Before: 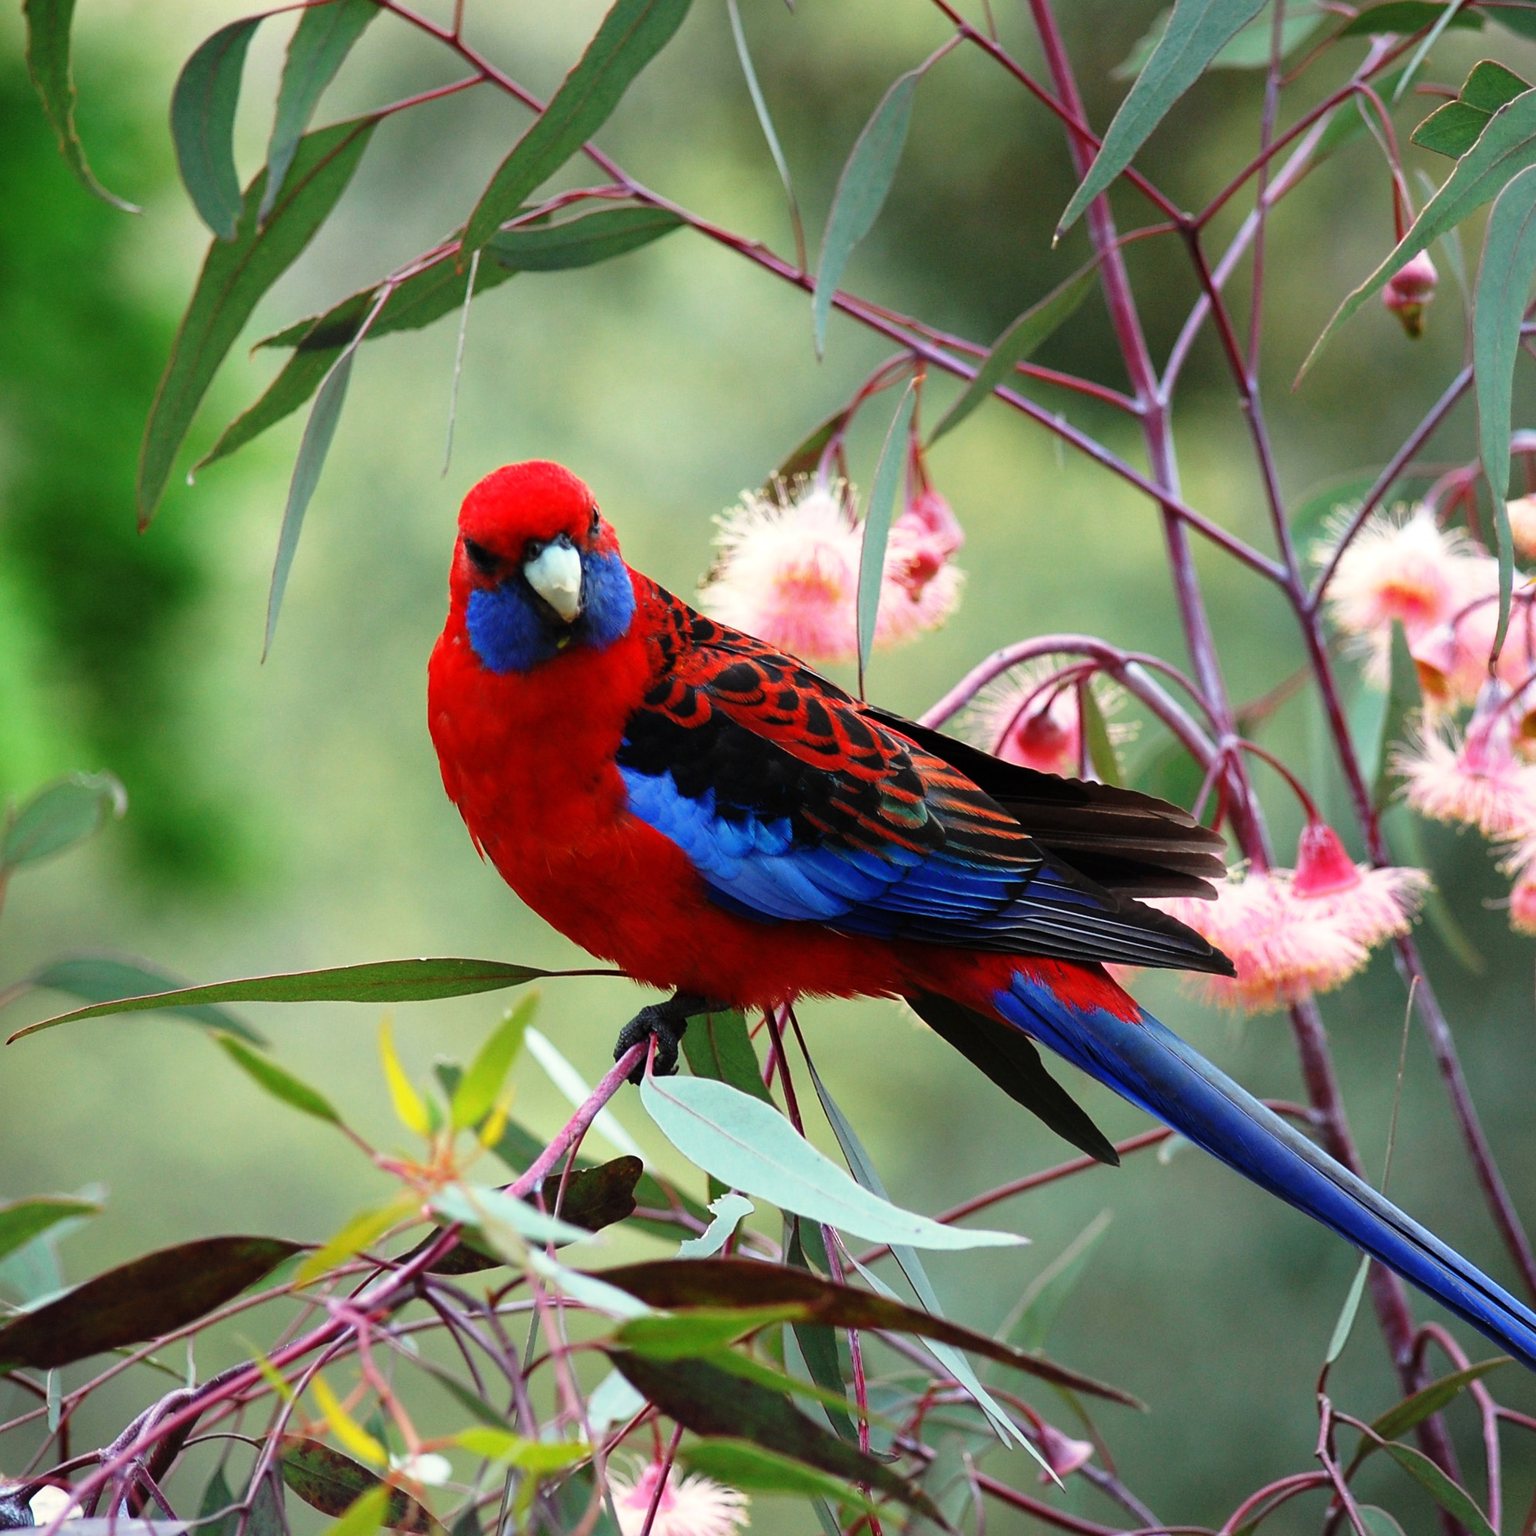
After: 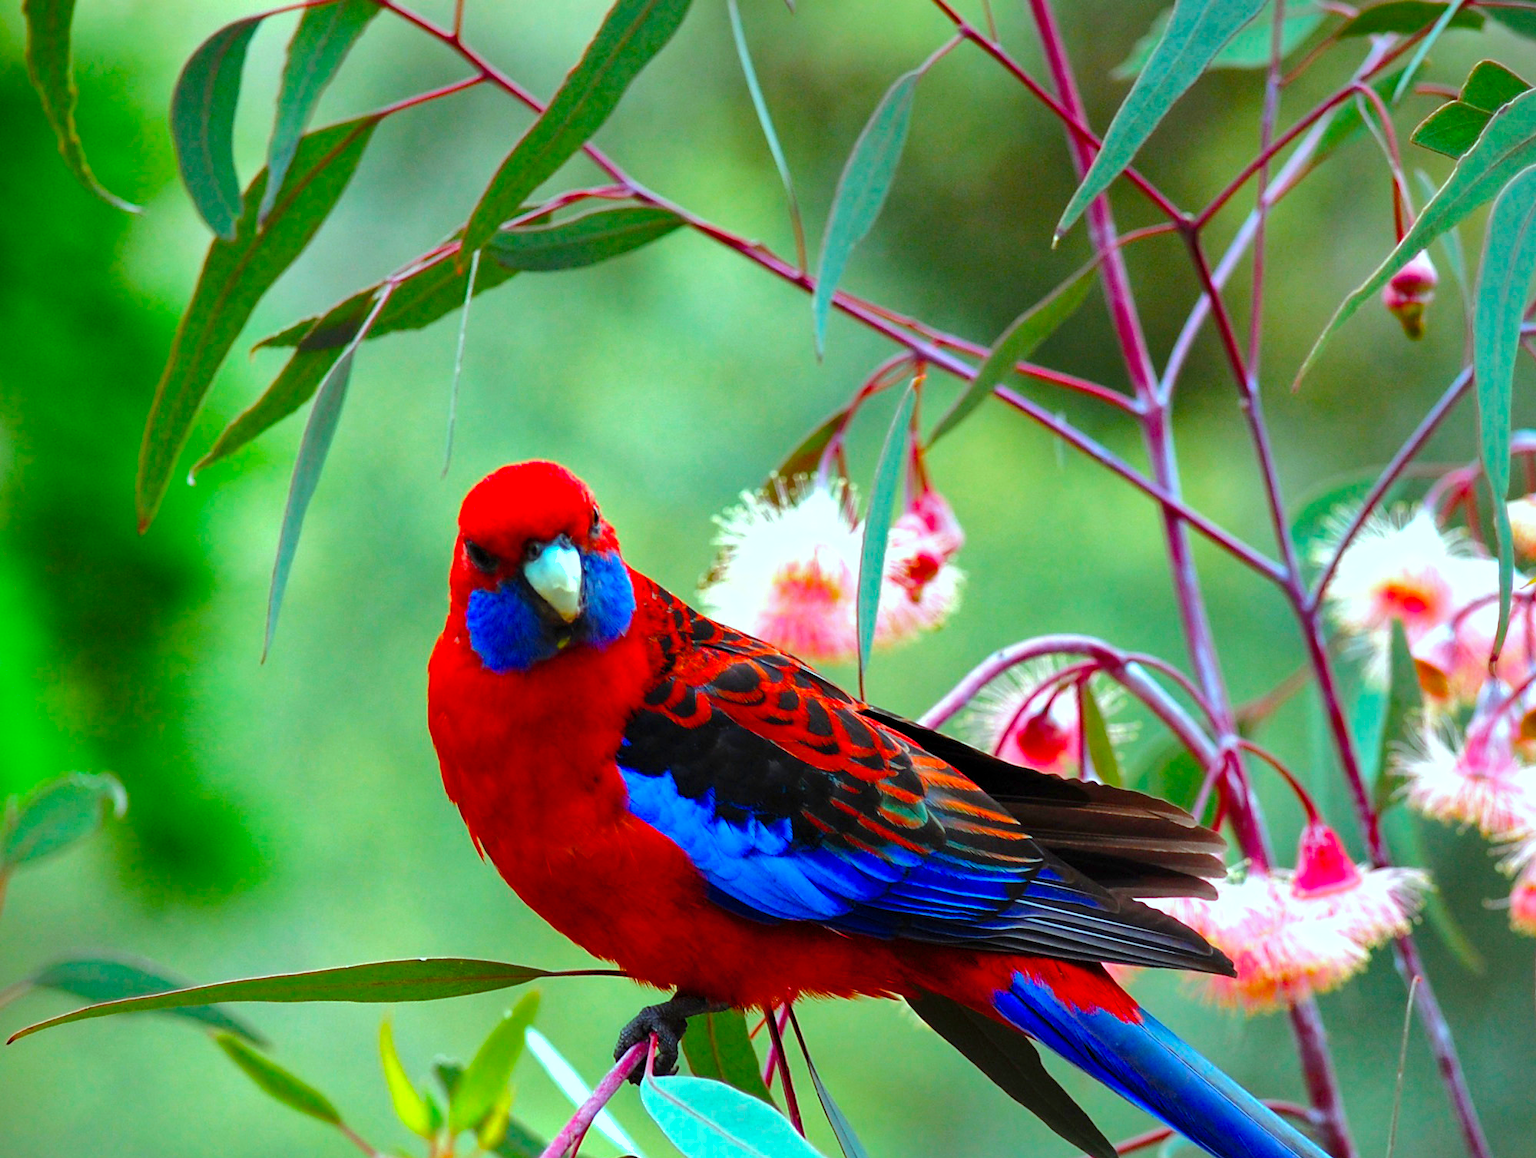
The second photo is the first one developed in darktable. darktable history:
crop: bottom 24.573%
color balance rgb: highlights gain › luminance 15.095%, highlights gain › chroma 3.953%, highlights gain › hue 209.49°, perceptual saturation grading › global saturation 36.079%, perceptual saturation grading › shadows 35.009%, perceptual brilliance grading › mid-tones 9.141%, perceptual brilliance grading › shadows 14.324%, global vibrance 6.293%
contrast equalizer: y [[0.5, 0.5, 0.478, 0.5, 0.5, 0.5], [0.5 ×6], [0.5 ×6], [0 ×6], [0 ×6]], mix -0.996
levels: mode automatic
shadows and highlights: on, module defaults
